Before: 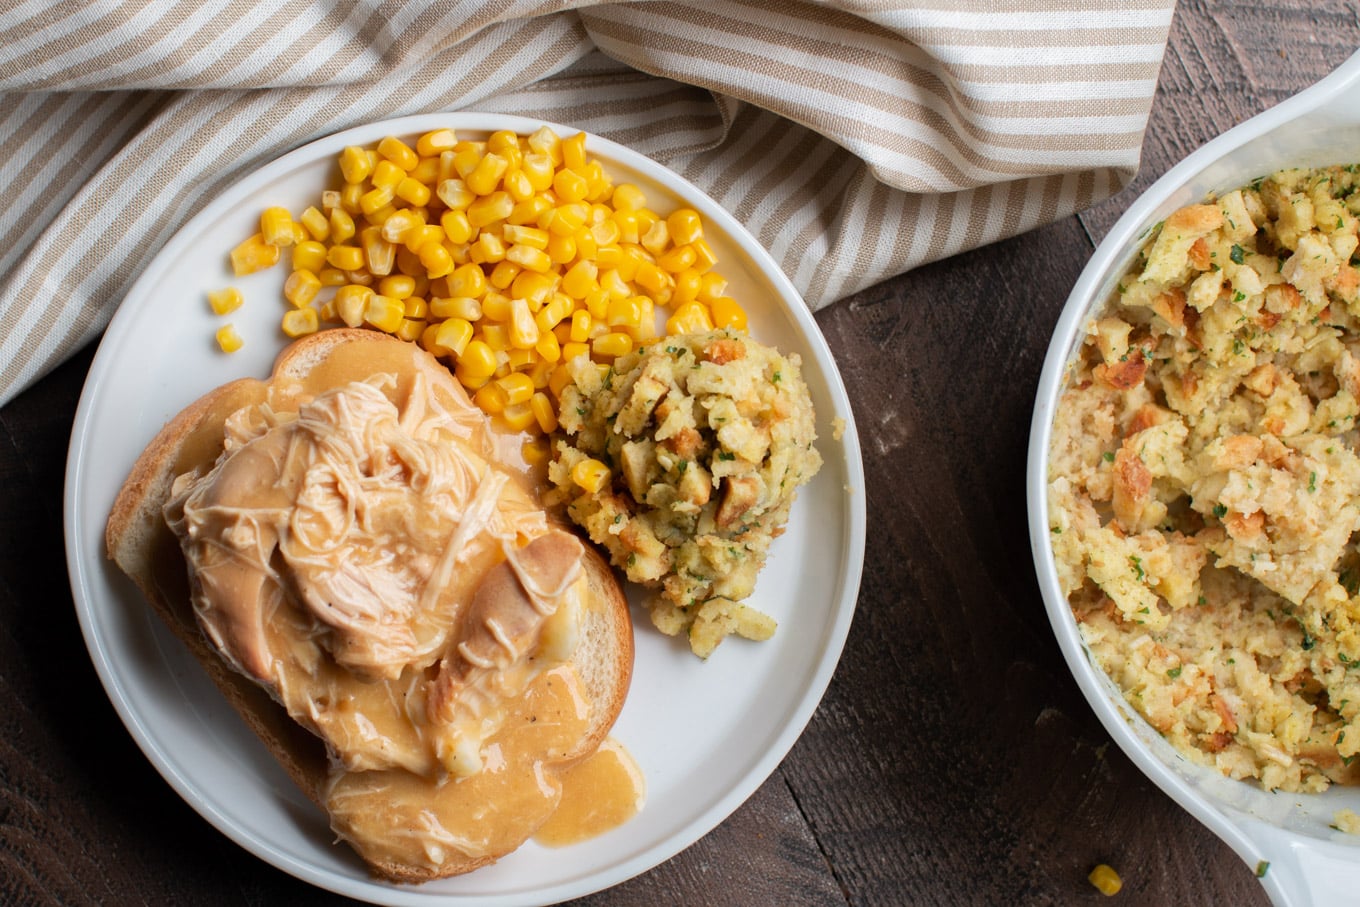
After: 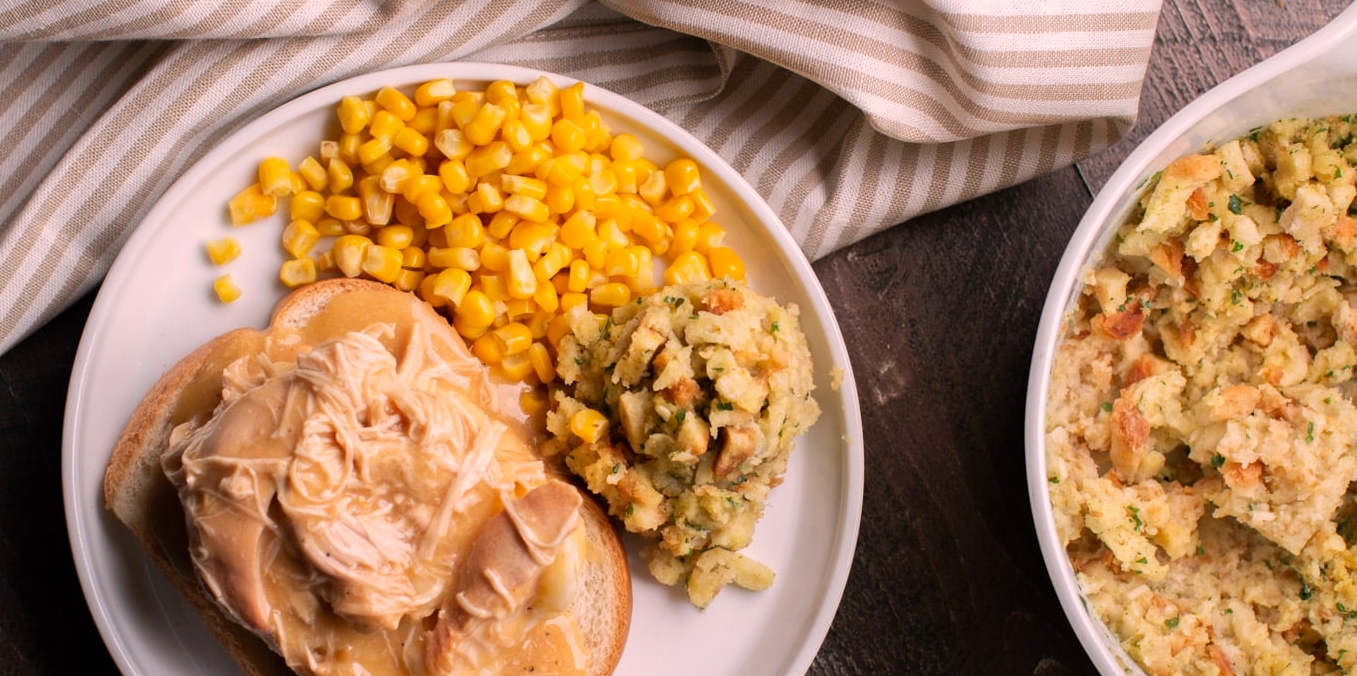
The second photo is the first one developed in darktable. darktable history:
color correction: highlights a* 12.63, highlights b* 5.4
crop: left 0.219%, top 5.551%, bottom 19.886%
